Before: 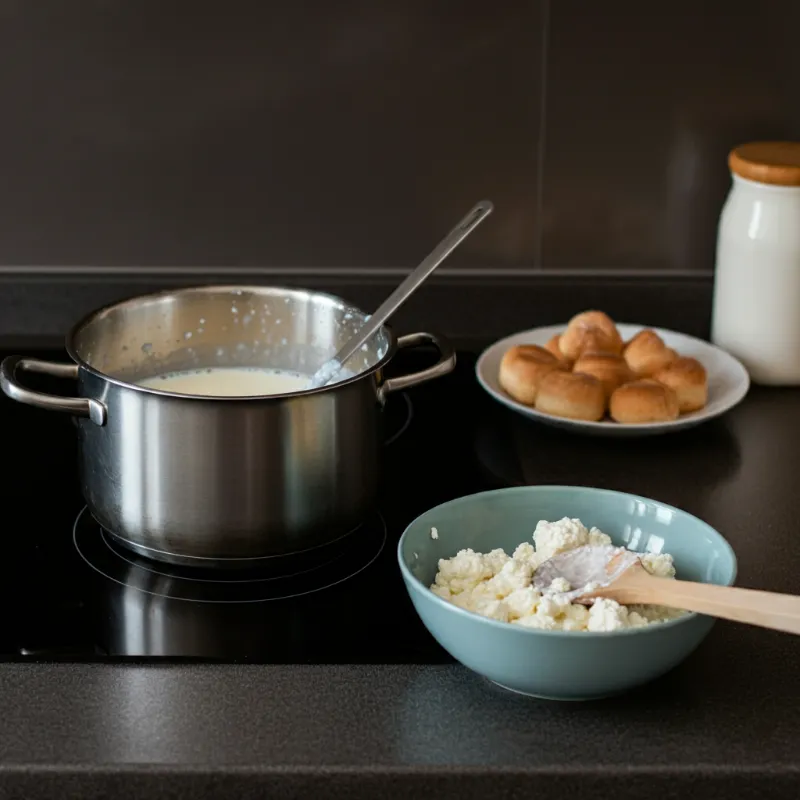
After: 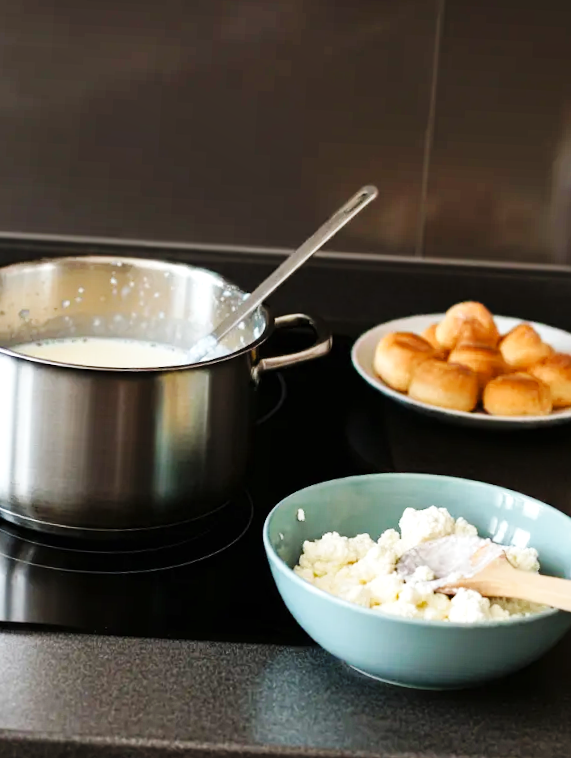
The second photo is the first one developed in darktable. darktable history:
shadows and highlights: soften with gaussian
crop and rotate: angle -3.16°, left 13.951%, top 0.021%, right 10.805%, bottom 0.07%
exposure: black level correction 0, exposure 0.499 EV, compensate highlight preservation false
base curve: curves: ch0 [(0, 0) (0.032, 0.025) (0.121, 0.166) (0.206, 0.329) (0.605, 0.79) (1, 1)], preserve colors none
